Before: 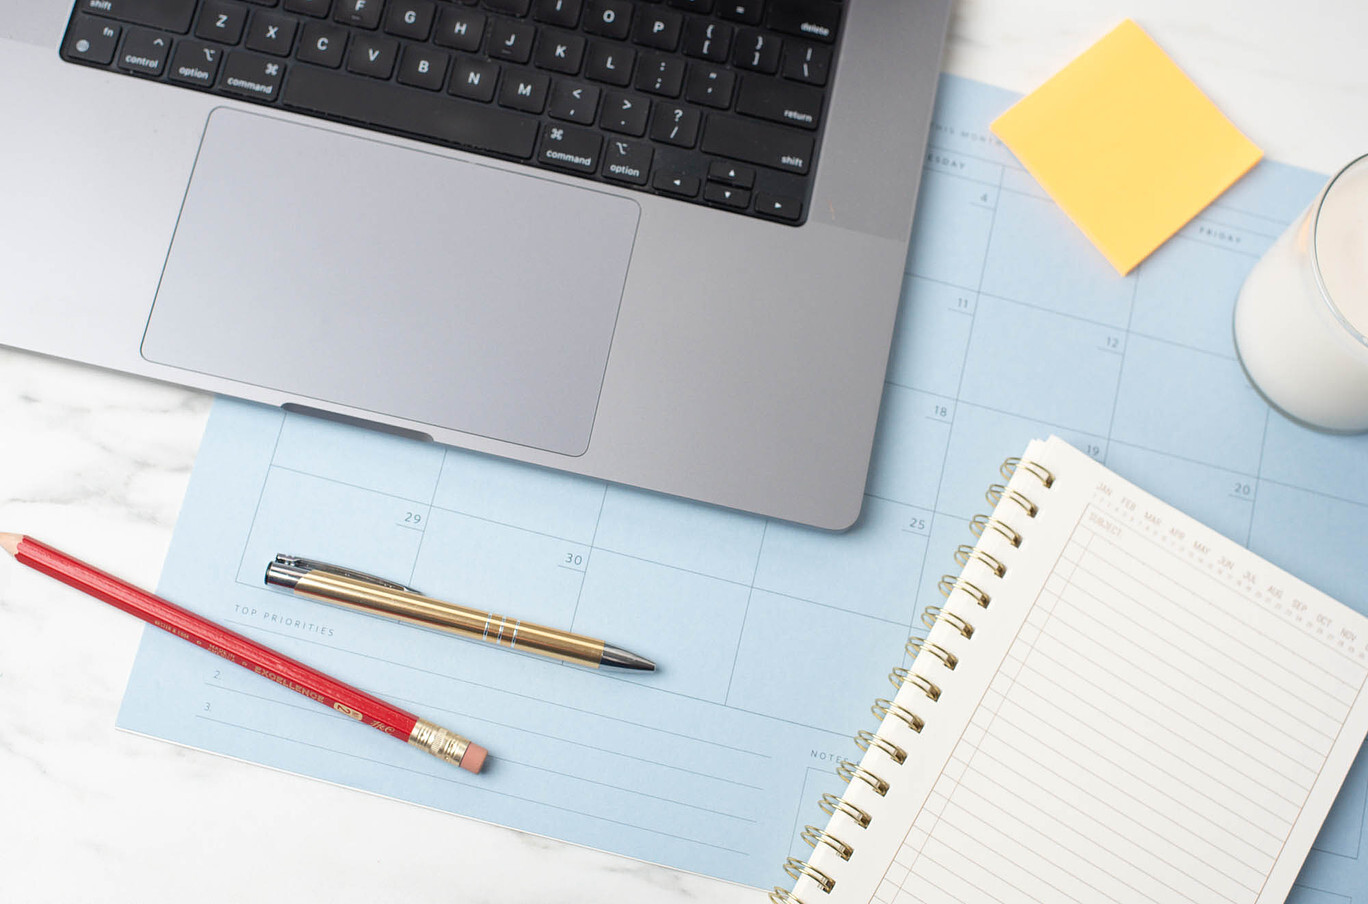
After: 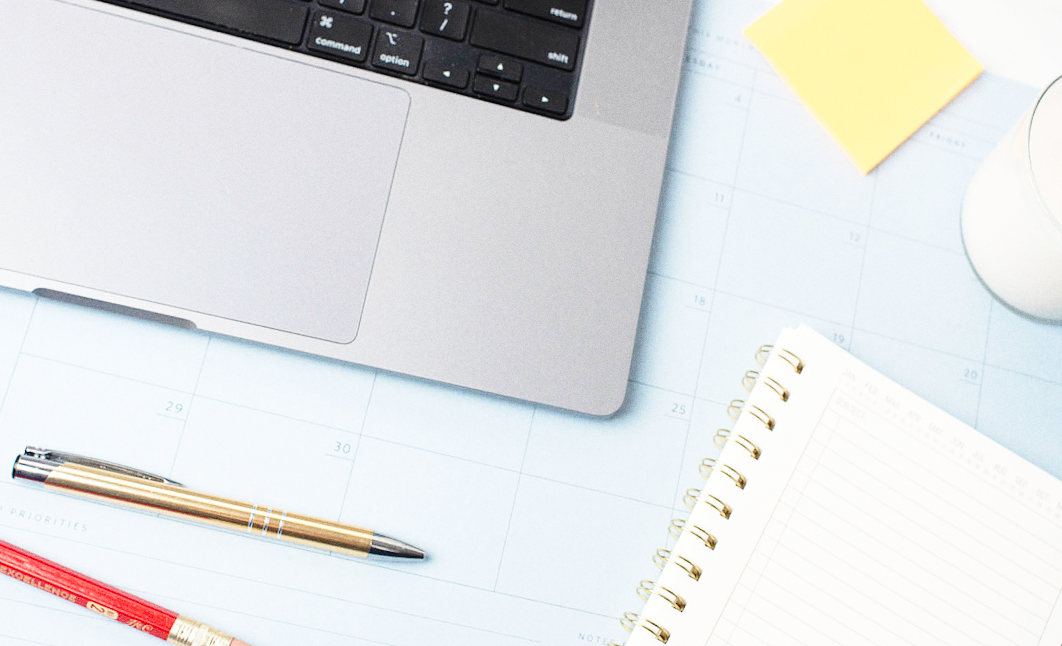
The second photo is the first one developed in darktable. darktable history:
grain: coarseness 0.09 ISO
crop and rotate: left 20.74%, top 7.912%, right 0.375%, bottom 13.378%
base curve: curves: ch0 [(0, 0) (0.028, 0.03) (0.121, 0.232) (0.46, 0.748) (0.859, 0.968) (1, 1)], preserve colors none
rotate and perspective: rotation -0.013°, lens shift (vertical) -0.027, lens shift (horizontal) 0.178, crop left 0.016, crop right 0.989, crop top 0.082, crop bottom 0.918
